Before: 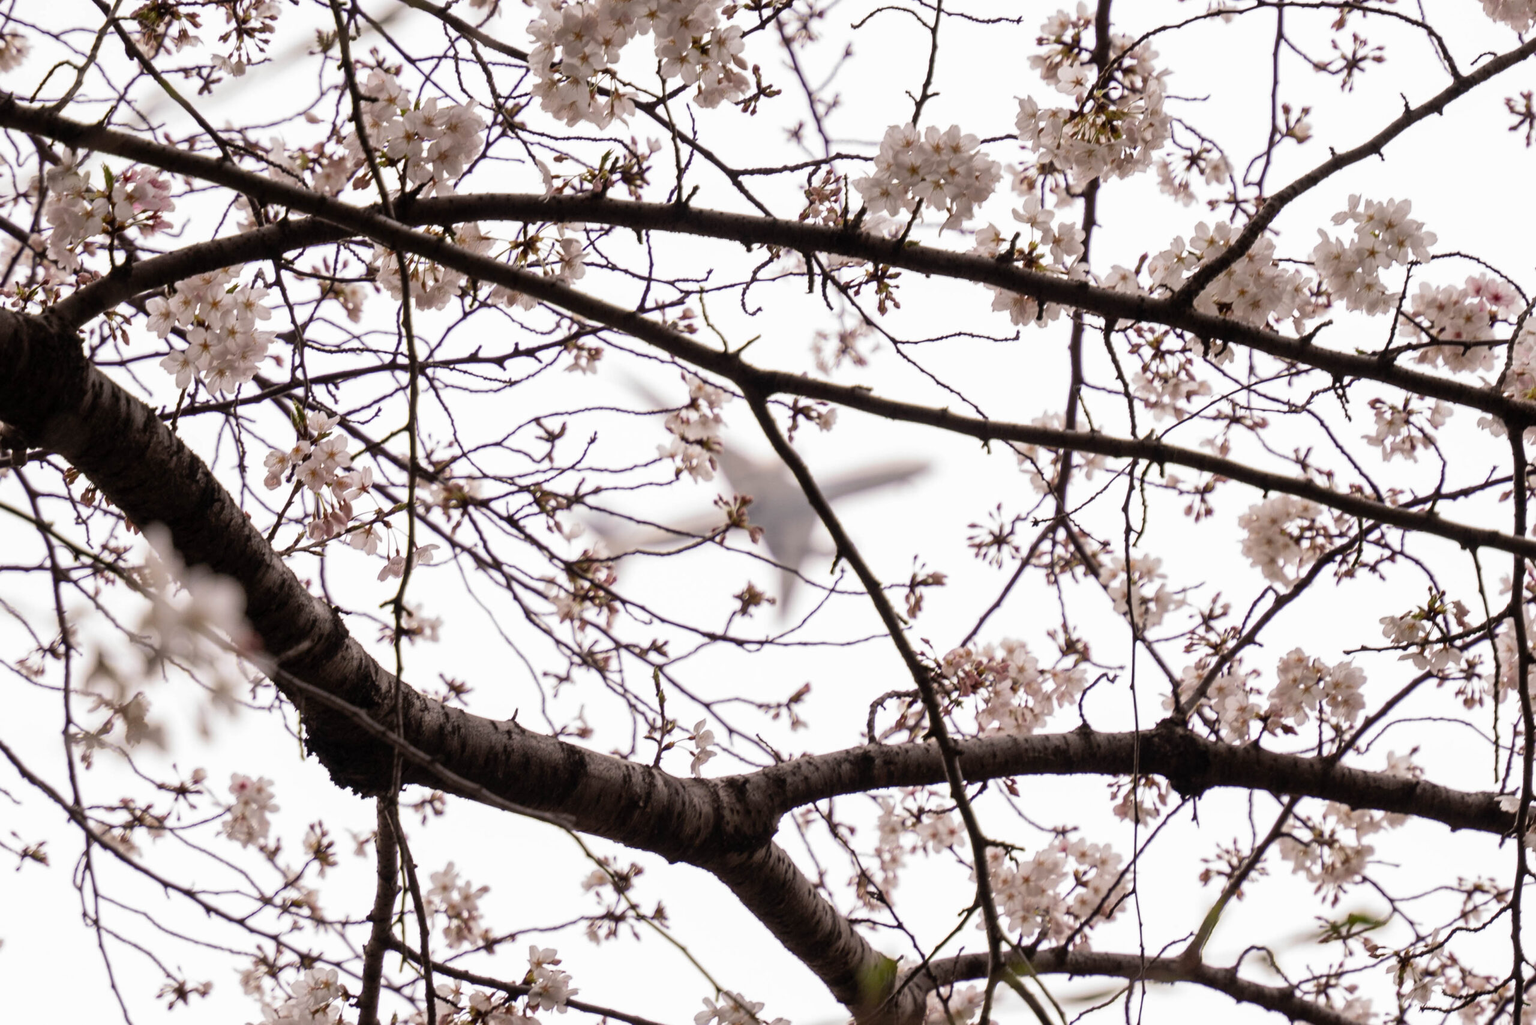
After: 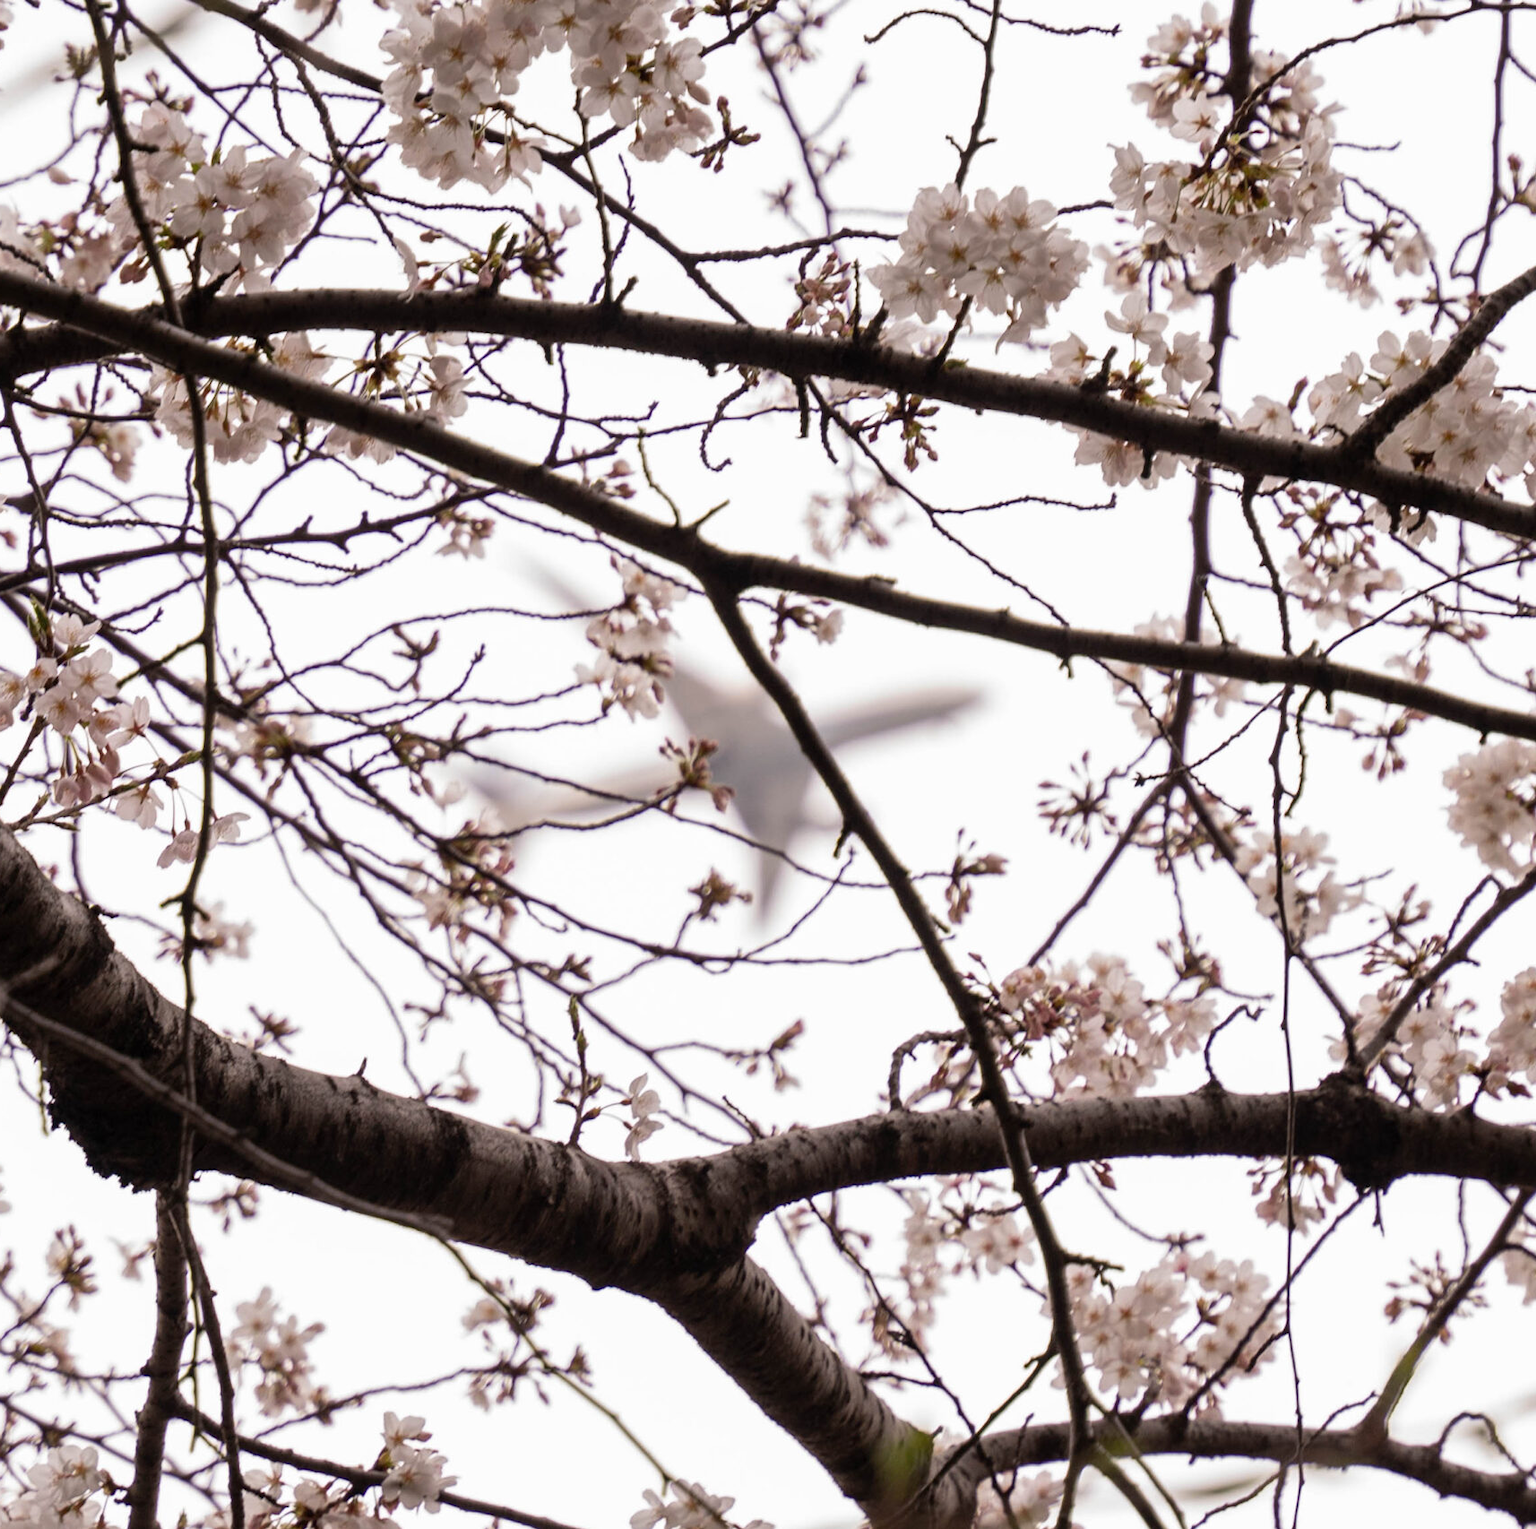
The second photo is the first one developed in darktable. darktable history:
crop and rotate: left 17.752%, right 15.272%
